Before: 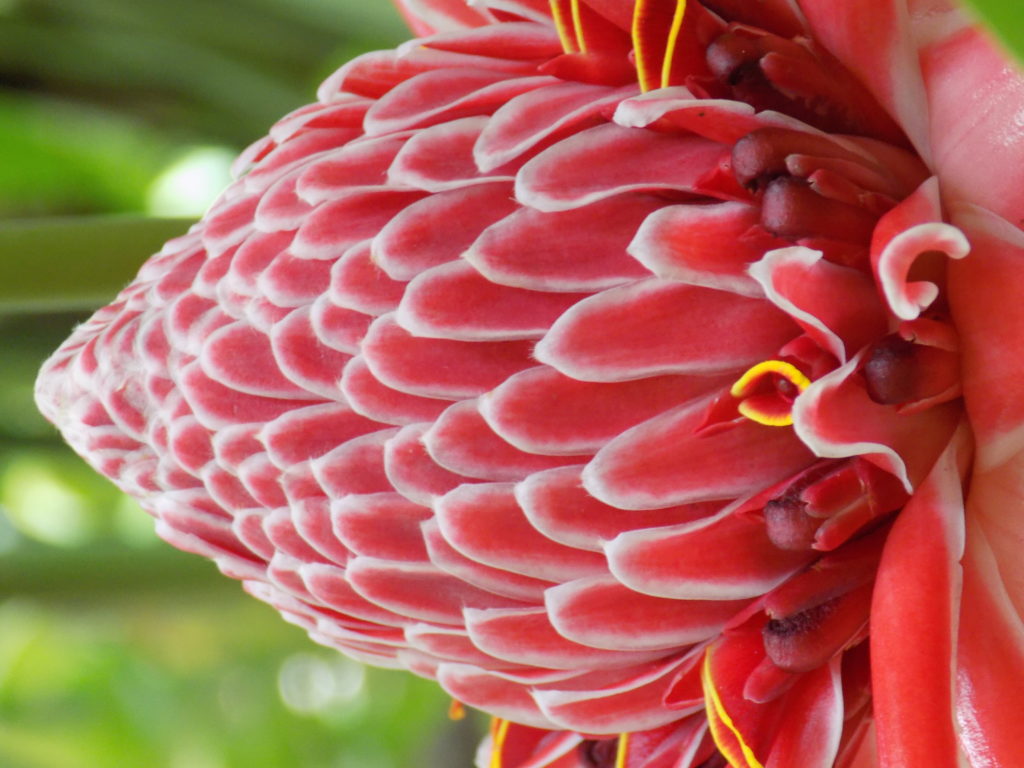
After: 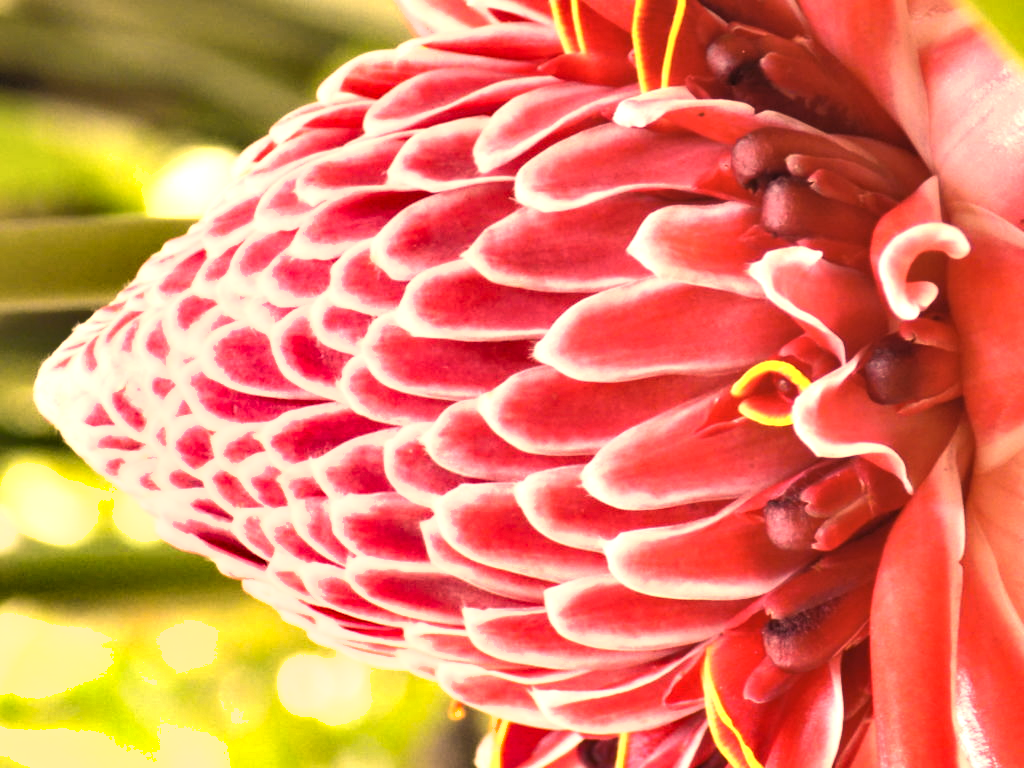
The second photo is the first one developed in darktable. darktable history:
base curve: curves: ch0 [(0, 0) (0.303, 0.277) (1, 1)]
tone curve: curves: ch0 [(0, 0) (0.266, 0.247) (0.741, 0.751) (1, 1)], color space Lab, linked channels, preserve colors none
color correction: highlights a* 40, highlights b* 40, saturation 0.69
shadows and highlights: soften with gaussian
exposure: black level correction 0, exposure 1.45 EV, compensate exposure bias true, compensate highlight preservation false
